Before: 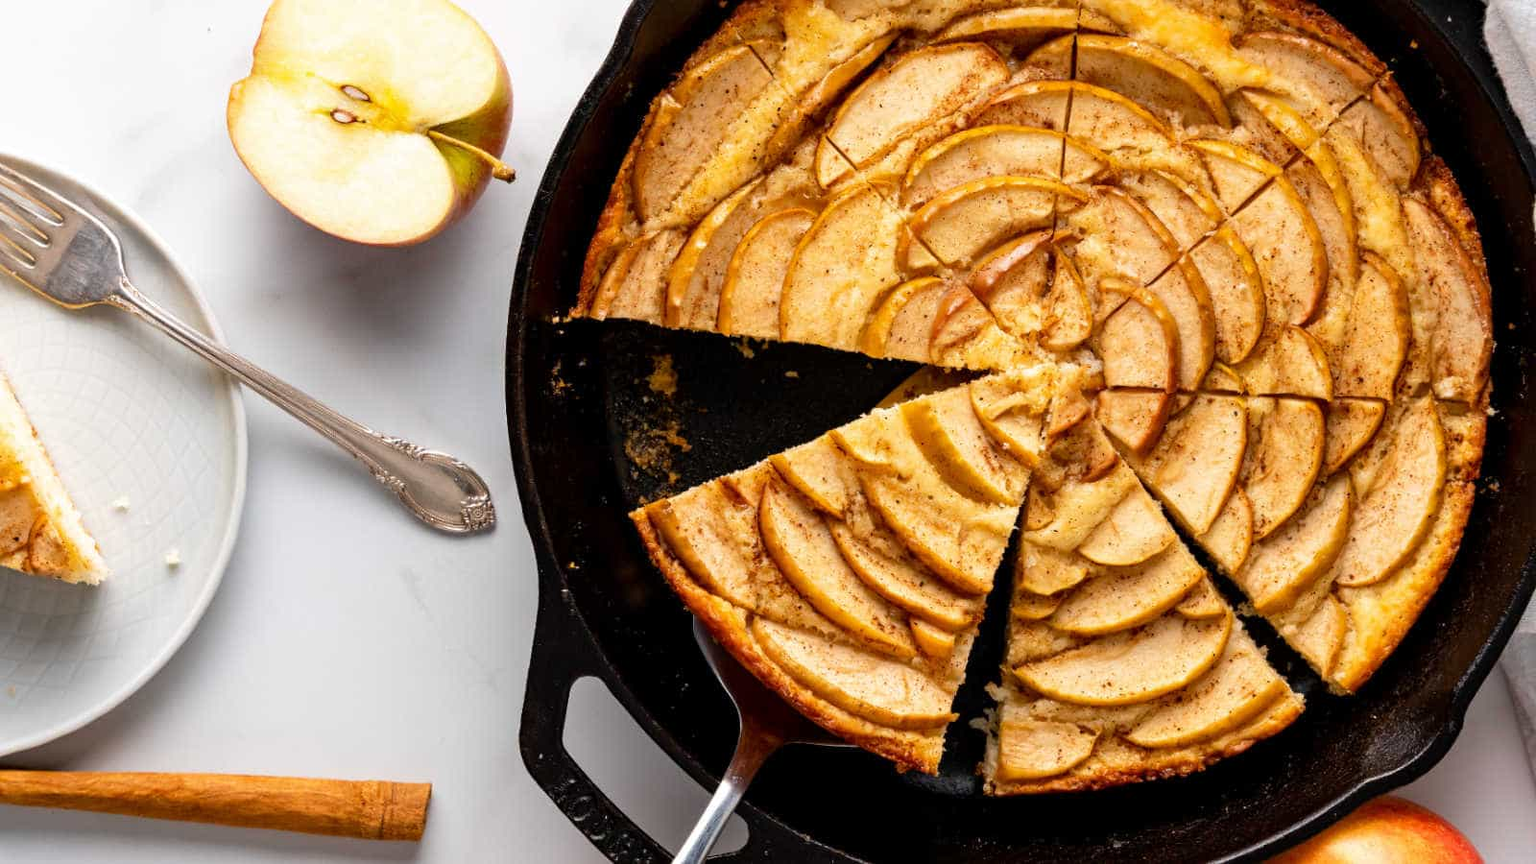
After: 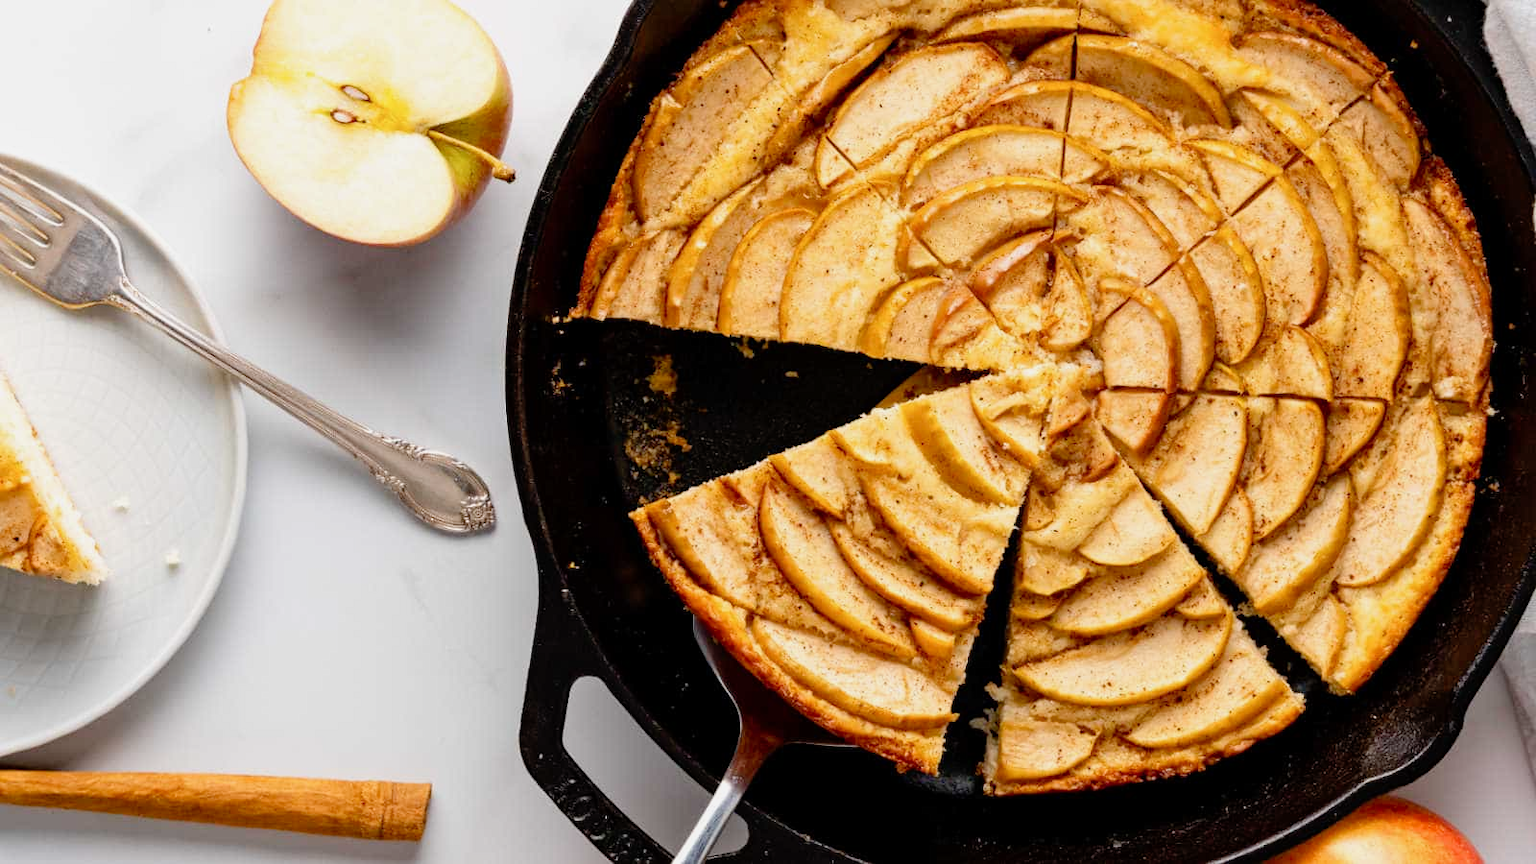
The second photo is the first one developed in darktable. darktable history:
tone curve: curves: ch0 [(0, 0) (0.07, 0.052) (0.23, 0.254) (0.486, 0.53) (0.822, 0.825) (0.994, 0.955)]; ch1 [(0, 0) (0.226, 0.261) (0.379, 0.442) (0.469, 0.472) (0.495, 0.495) (0.514, 0.504) (0.561, 0.568) (0.59, 0.612) (1, 1)]; ch2 [(0, 0) (0.269, 0.299) (0.459, 0.441) (0.498, 0.499) (0.523, 0.52) (0.586, 0.569) (0.635, 0.617) (0.659, 0.681) (0.718, 0.764) (1, 1)], preserve colors none
